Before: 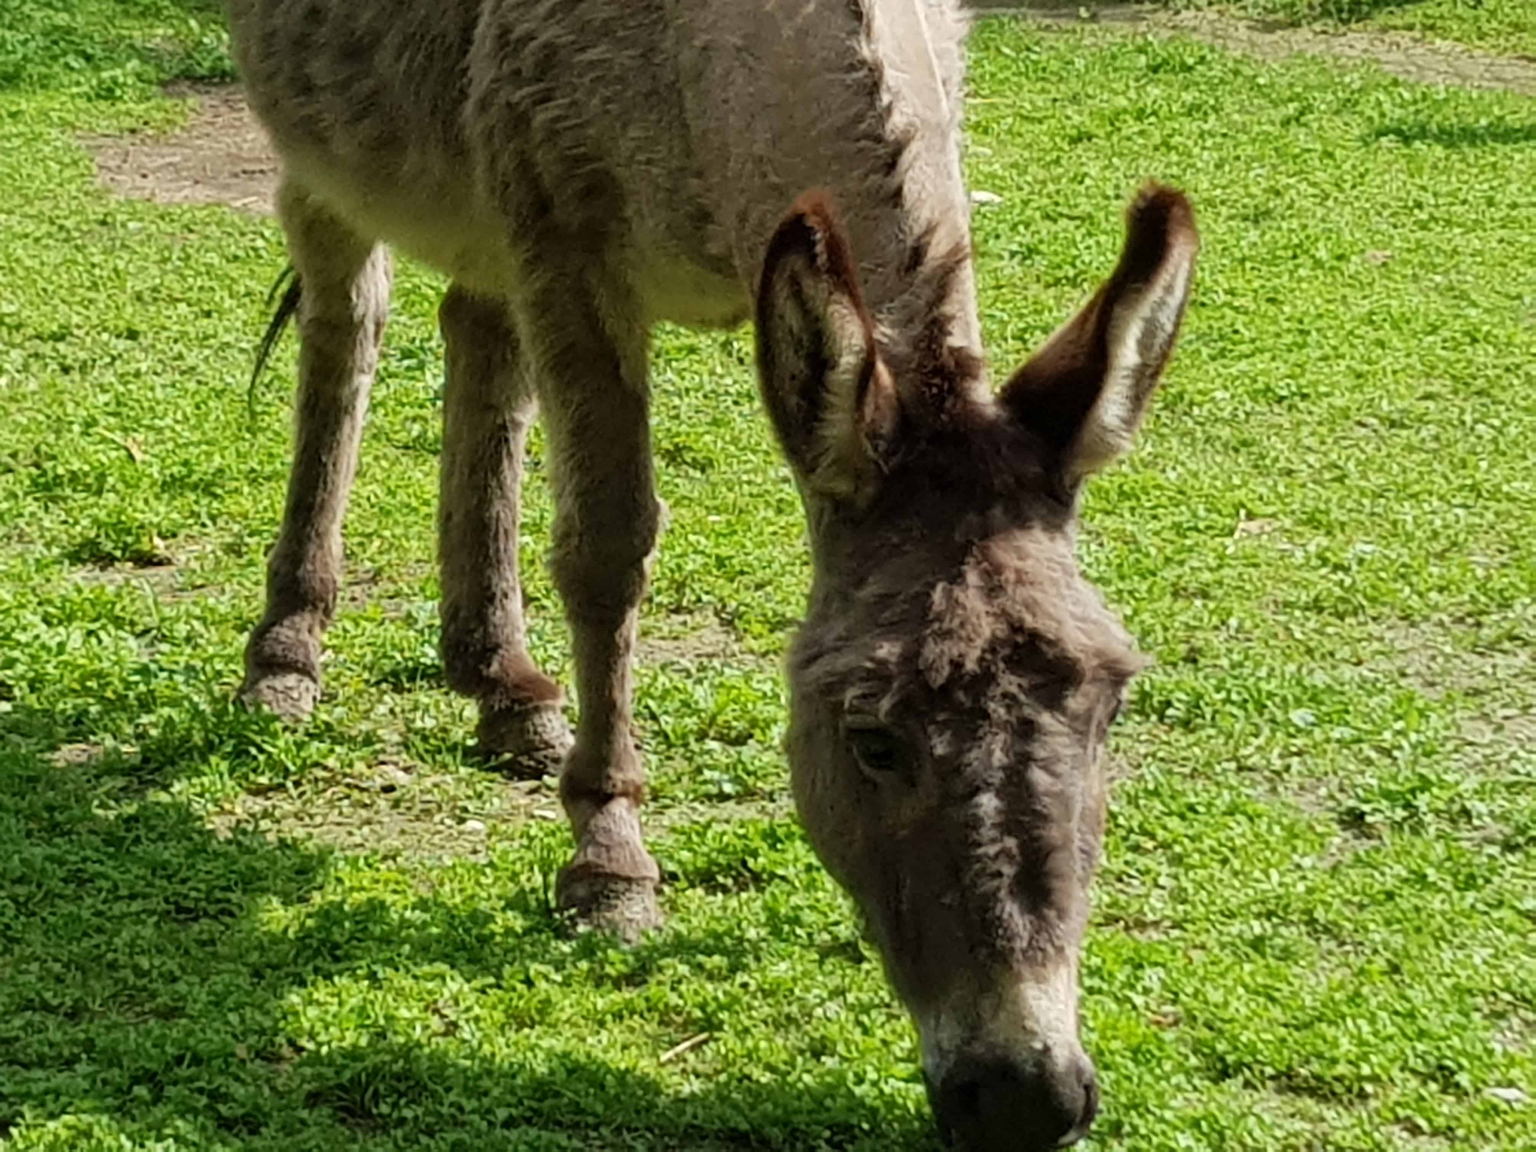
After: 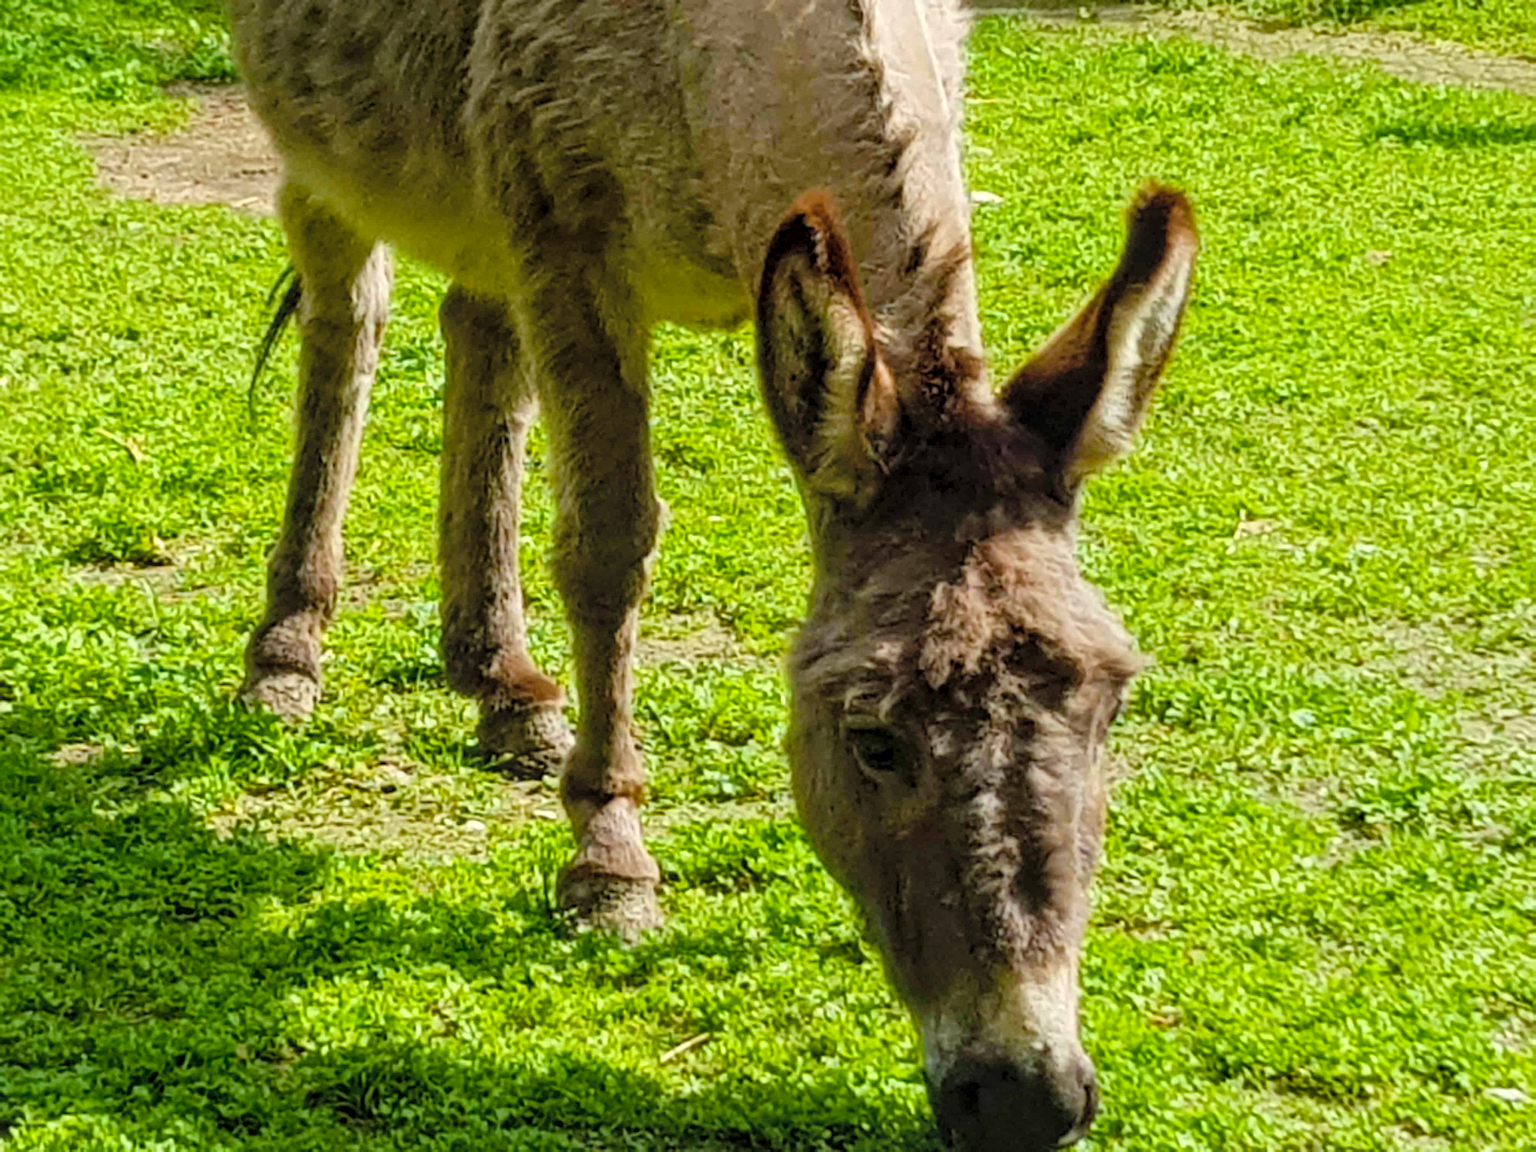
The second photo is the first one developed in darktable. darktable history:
local contrast: on, module defaults
color balance rgb: perceptual saturation grading › global saturation 34.898%, perceptual saturation grading › highlights -24.975%, perceptual saturation grading › shadows 24.935%, global vibrance 25.335%
contrast brightness saturation: brightness 0.151
